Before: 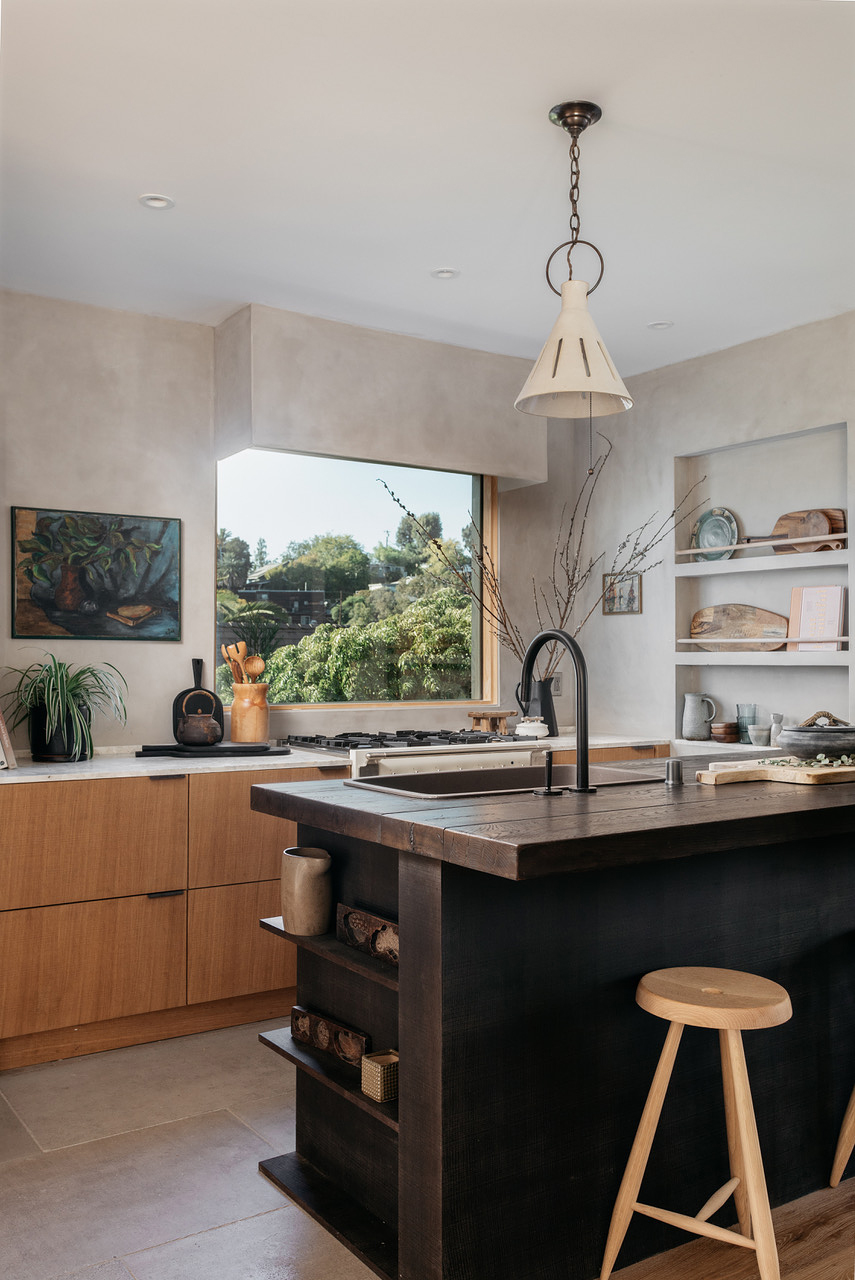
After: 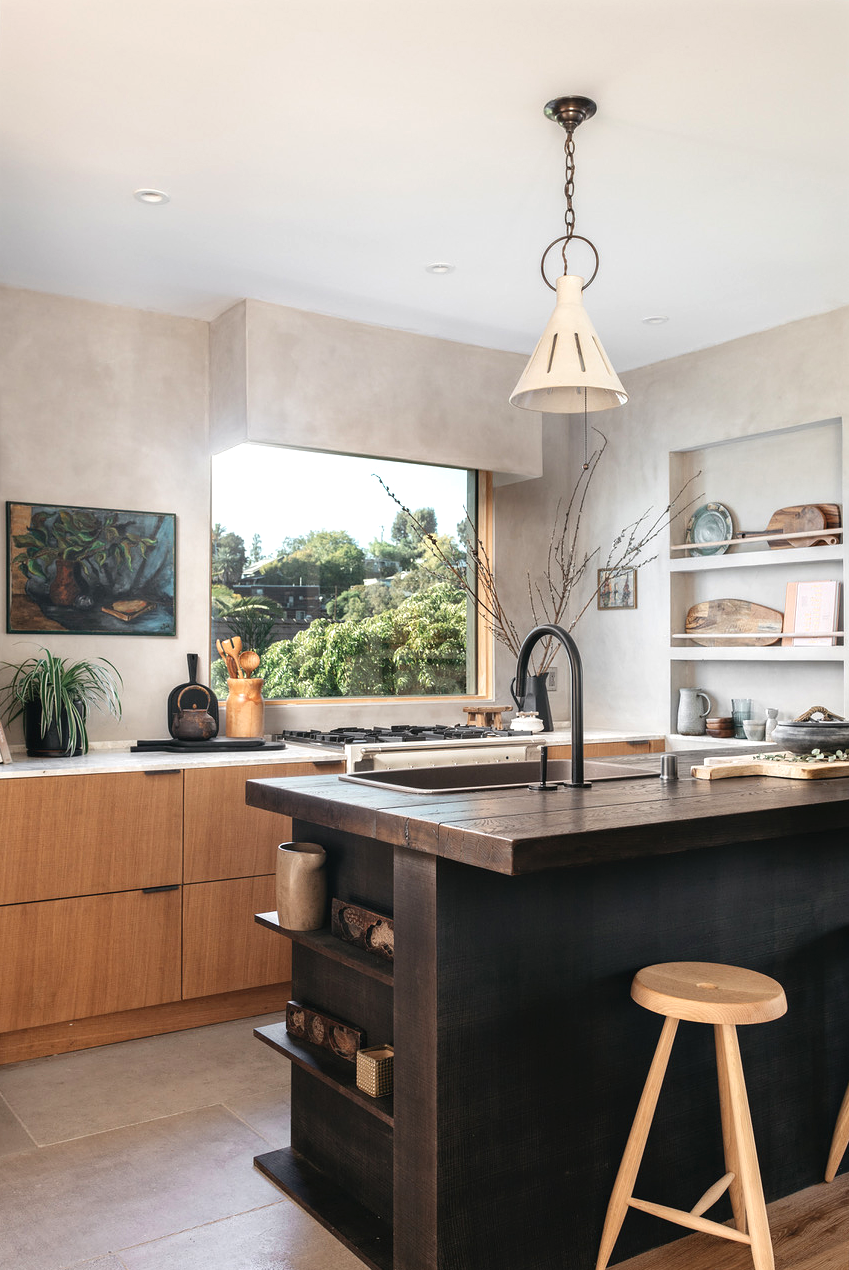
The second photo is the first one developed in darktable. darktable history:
crop and rotate: left 0.617%, top 0.396%, bottom 0.344%
tone equalizer: mask exposure compensation -0.499 EV
exposure: black level correction -0.002, exposure 0.543 EV, compensate exposure bias true, compensate highlight preservation false
